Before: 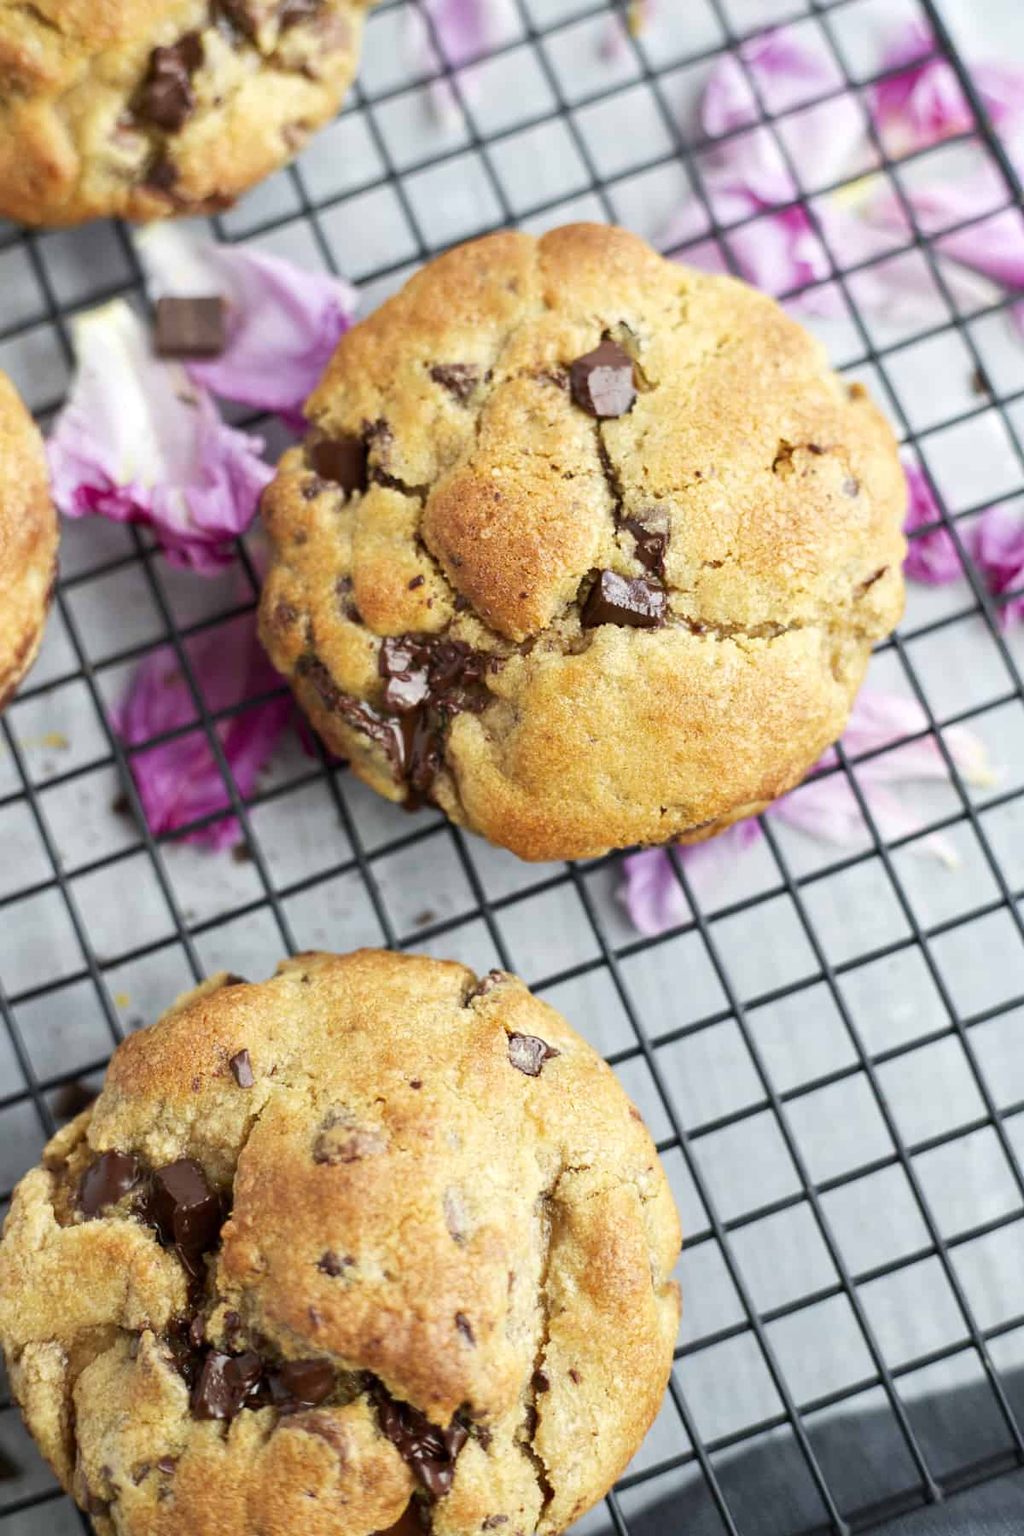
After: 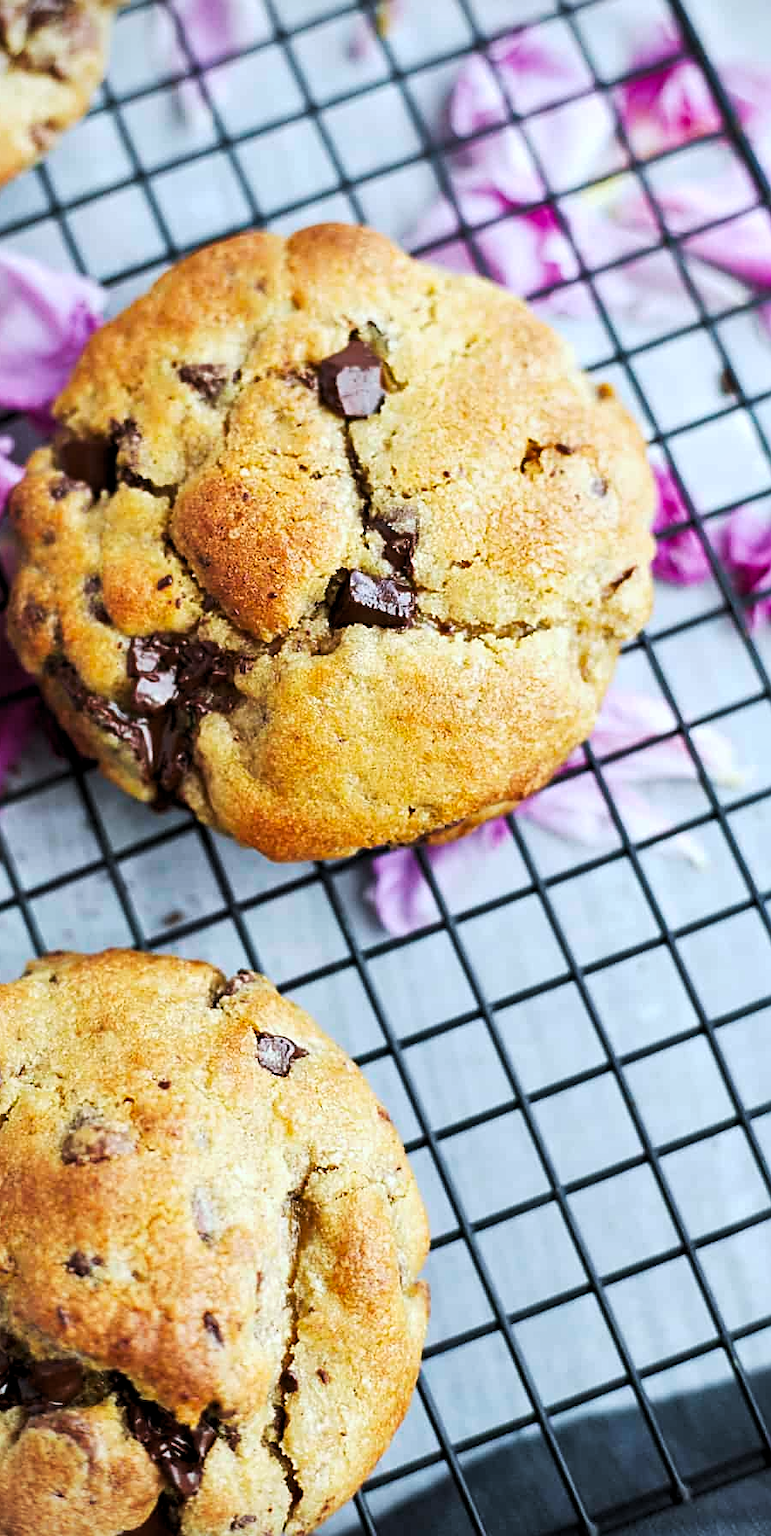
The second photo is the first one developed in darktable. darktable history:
crop and rotate: left 24.6%
white balance: red 0.954, blue 1.079
levels: levels [0.026, 0.507, 0.987]
sharpen: on, module defaults
vignetting: fall-off start 91.19%
shadows and highlights: shadows 32, highlights -32, soften with gaussian
tone curve: curves: ch0 [(0, 0) (0.003, 0.012) (0.011, 0.015) (0.025, 0.02) (0.044, 0.032) (0.069, 0.044) (0.1, 0.063) (0.136, 0.085) (0.177, 0.121) (0.224, 0.159) (0.277, 0.207) (0.335, 0.261) (0.399, 0.328) (0.468, 0.41) (0.543, 0.506) (0.623, 0.609) (0.709, 0.719) (0.801, 0.82) (0.898, 0.907) (1, 1)], preserve colors none
